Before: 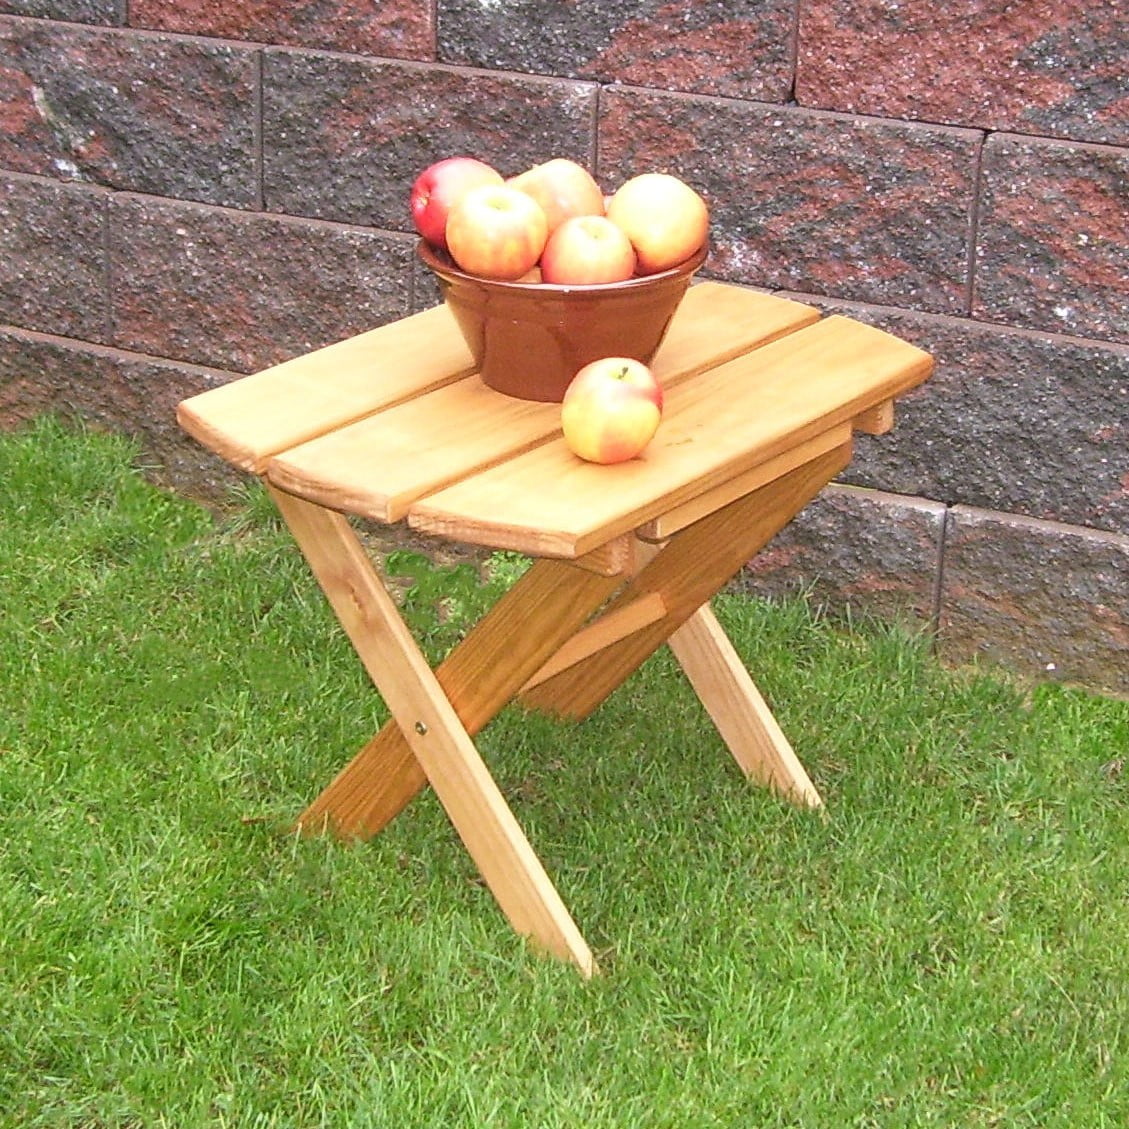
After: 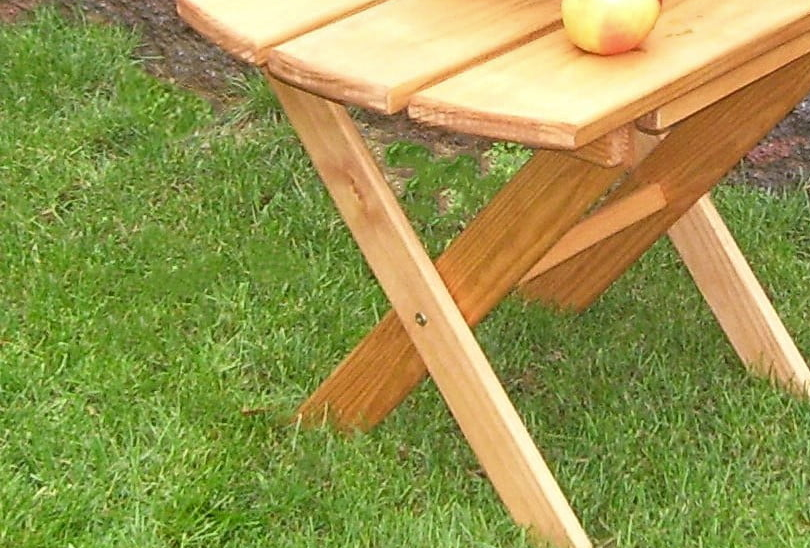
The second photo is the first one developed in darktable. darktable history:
crop: top 36.238%, right 28.185%, bottom 15.163%
shadows and highlights: shadows 37.35, highlights -28.16, soften with gaussian
